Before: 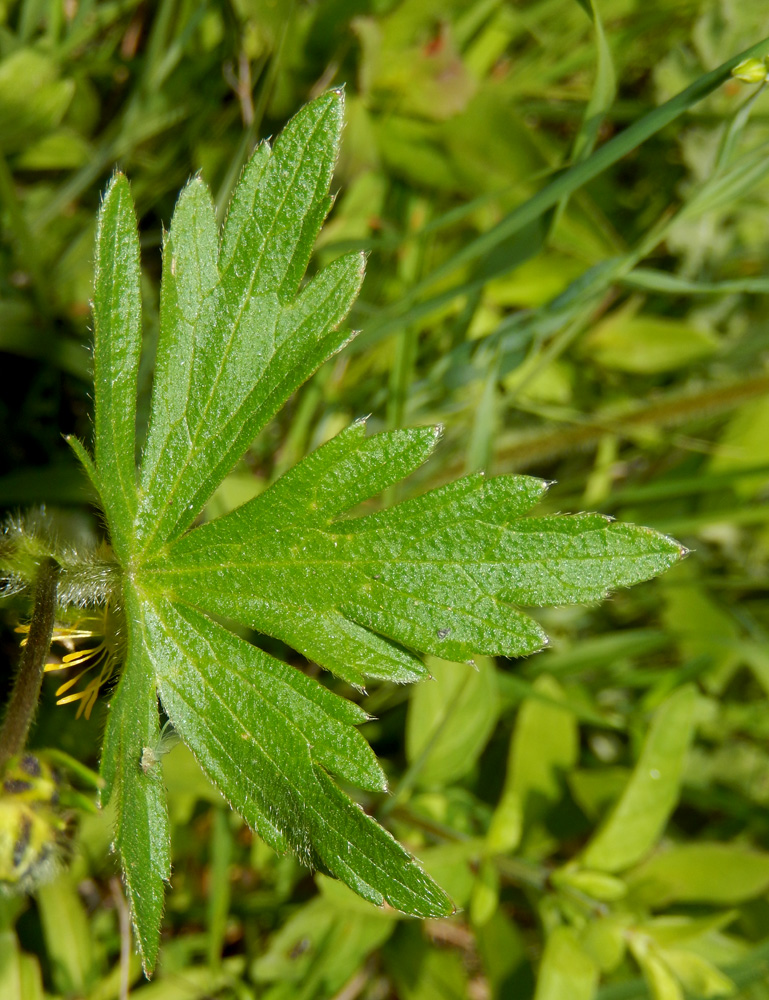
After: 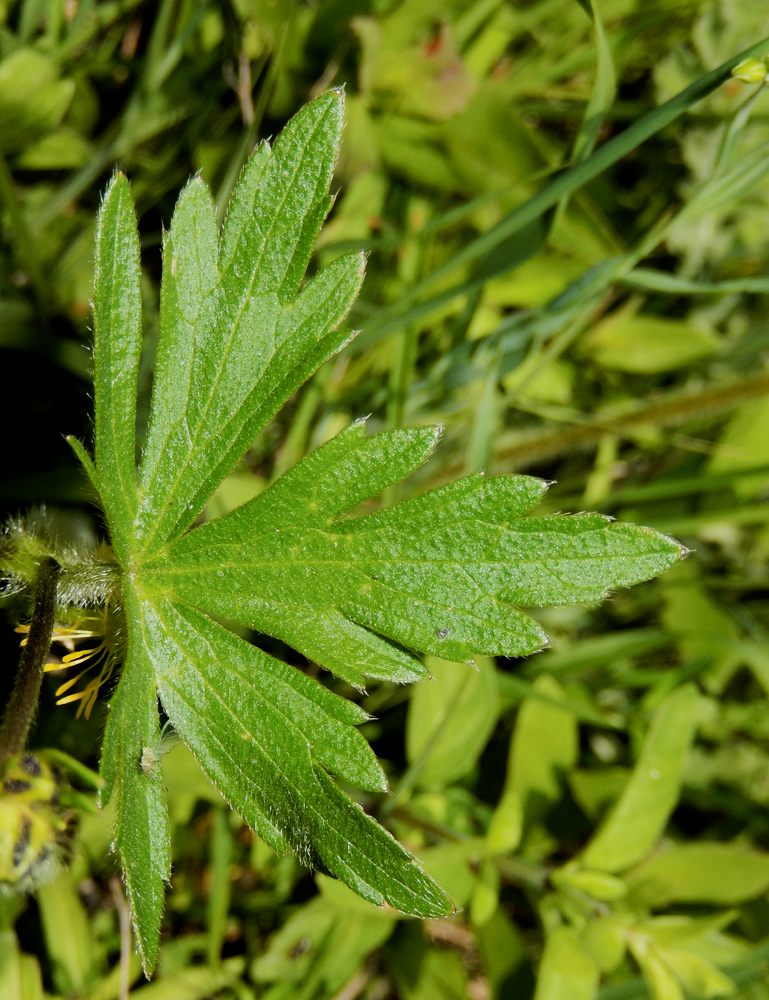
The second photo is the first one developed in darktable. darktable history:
filmic rgb: black relative exposure -5.1 EV, white relative exposure 3.96 EV, threshold 2.96 EV, hardness 2.89, contrast 1.298, highlights saturation mix -28.51%, contrast in shadows safe, enable highlight reconstruction true
